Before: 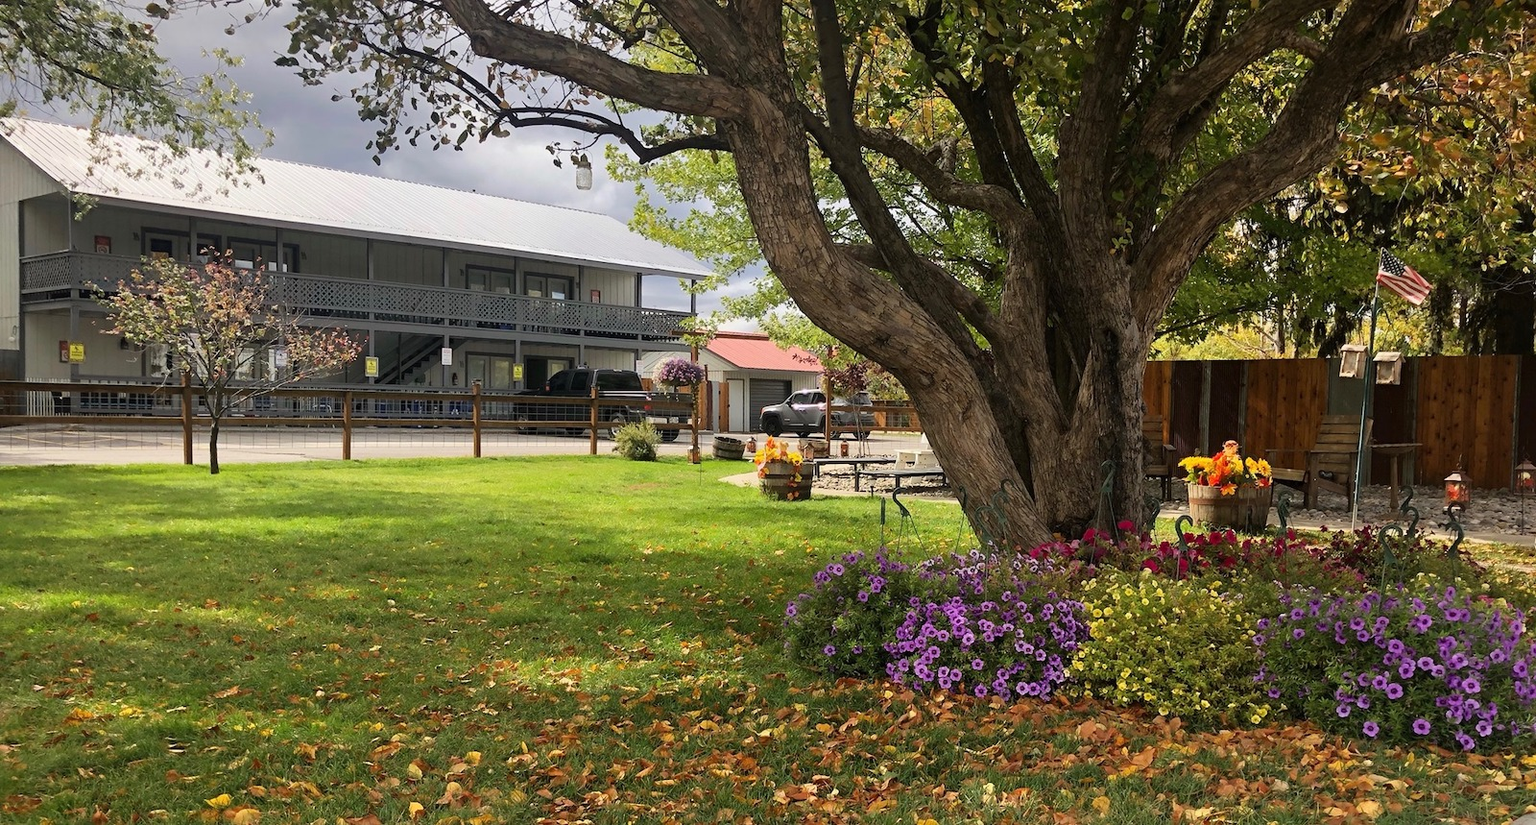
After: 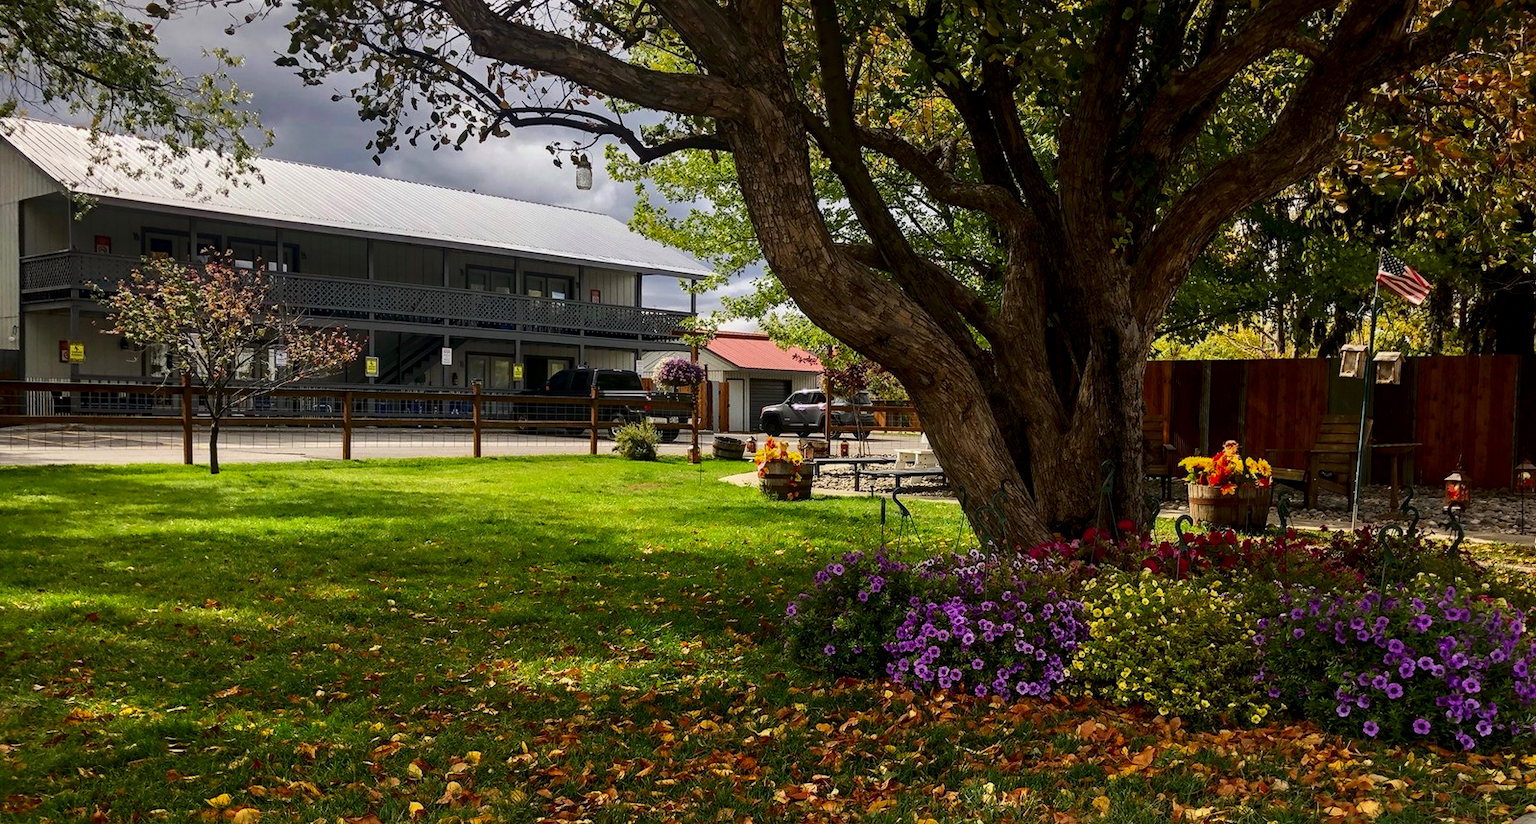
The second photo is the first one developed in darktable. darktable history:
contrast brightness saturation: contrast 0.102, brightness -0.26, saturation 0.144
local contrast: on, module defaults
